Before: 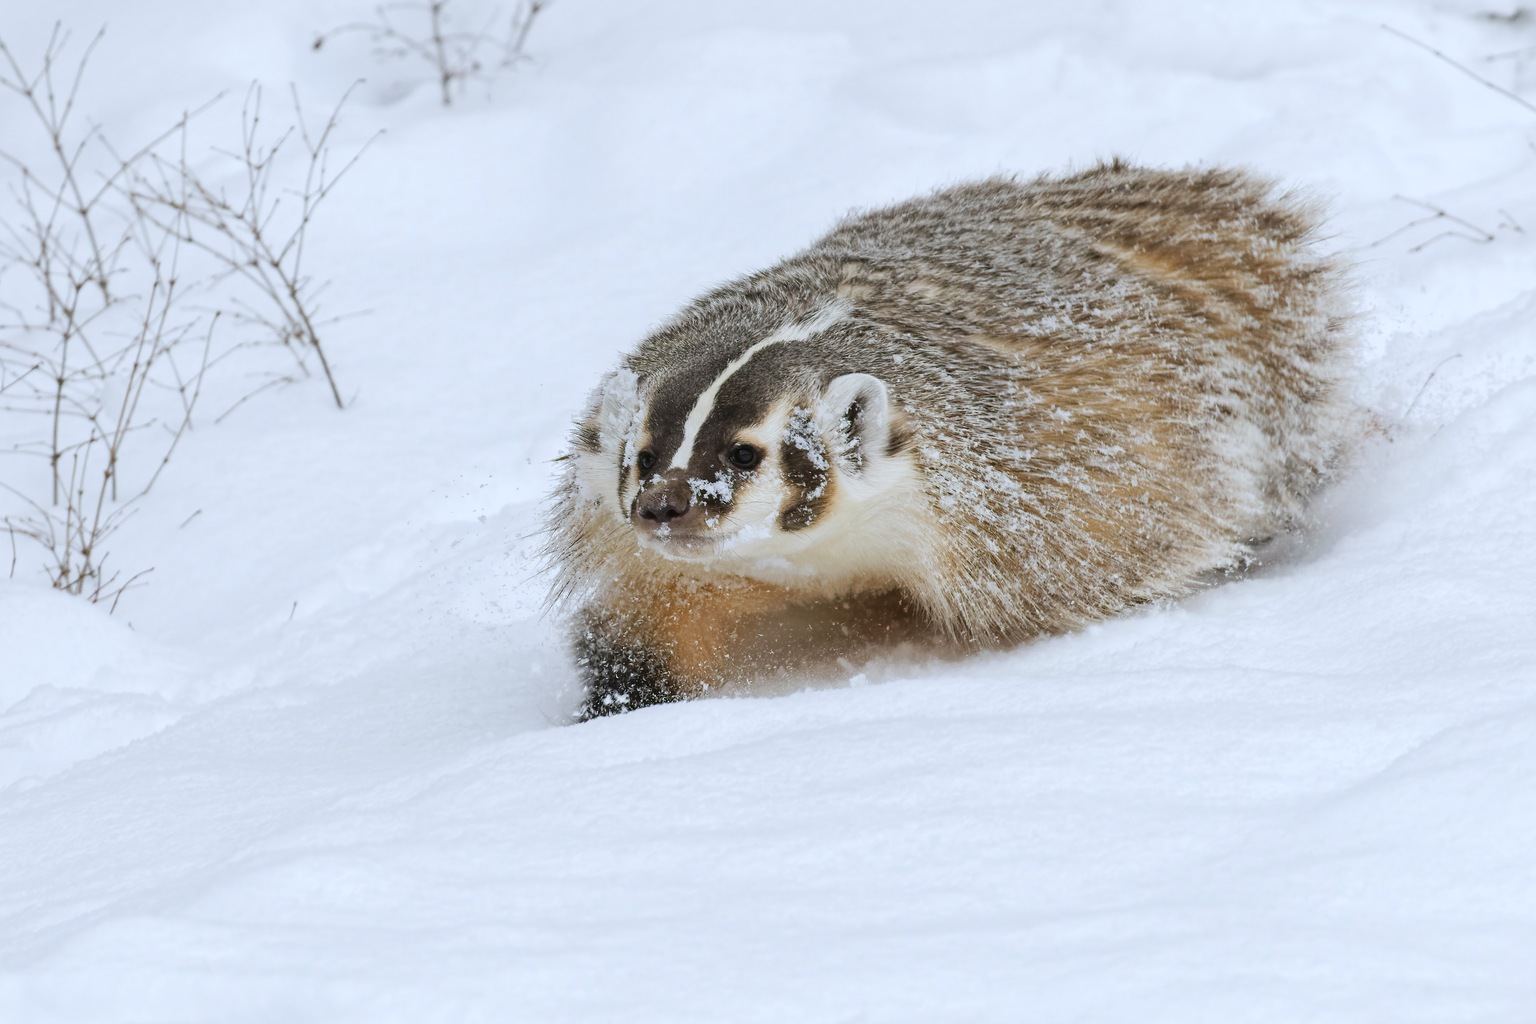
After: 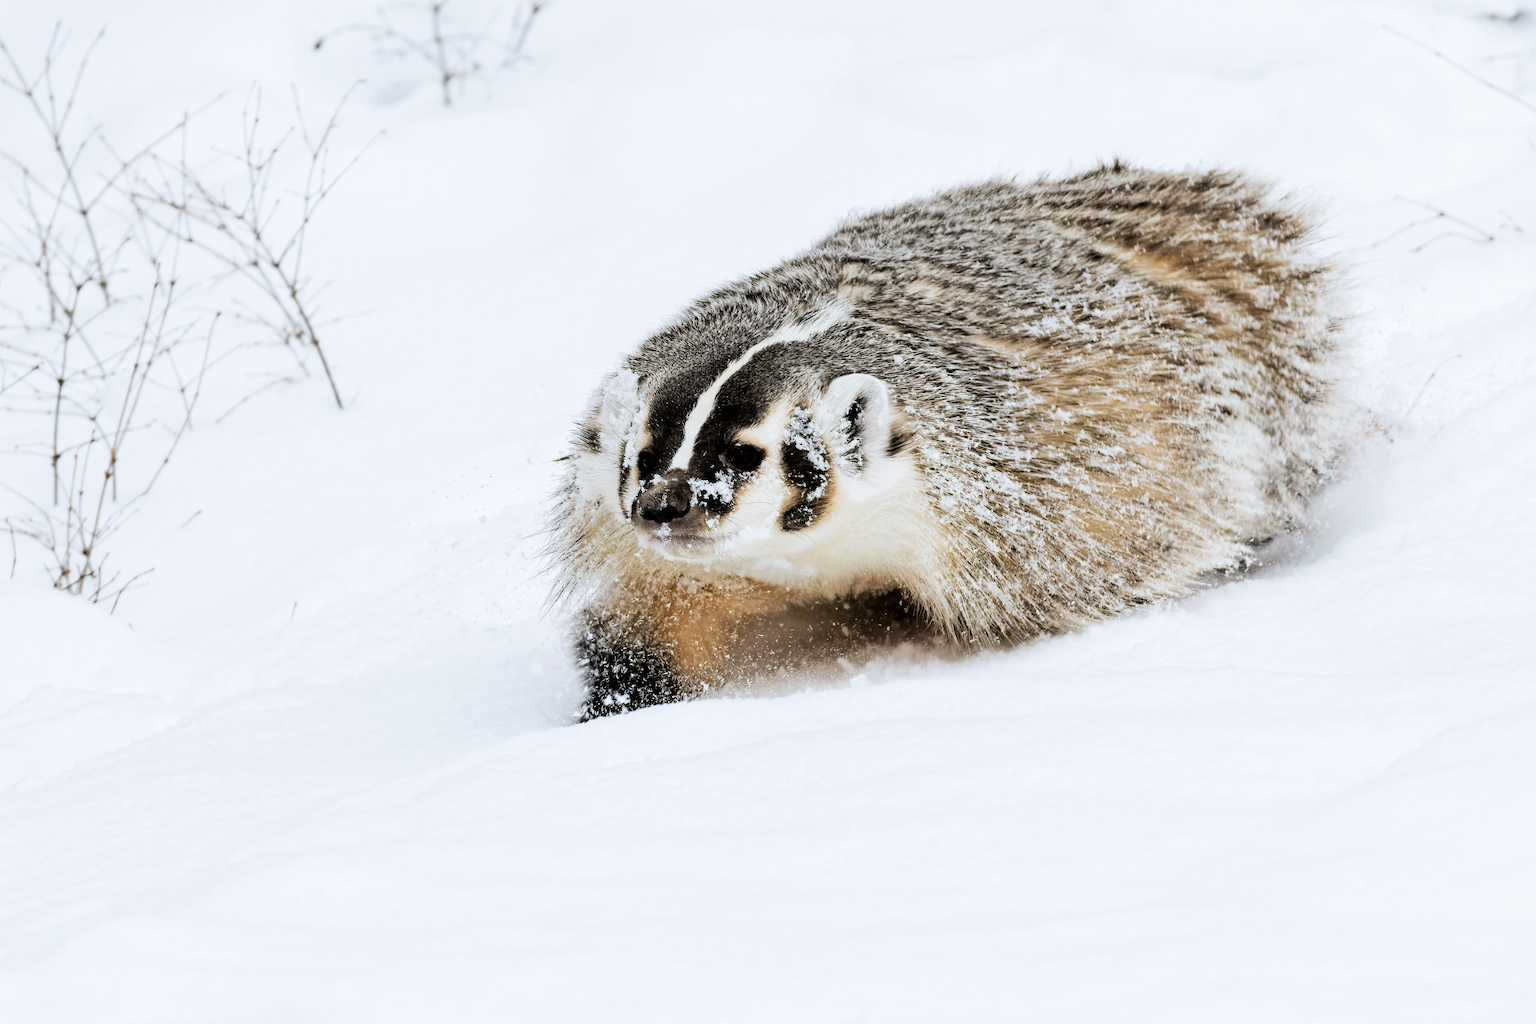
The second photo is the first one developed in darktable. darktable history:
filmic rgb: black relative exposure -5 EV, white relative exposure 3.5 EV, hardness 3.19, contrast 1.2, highlights saturation mix -50%
tone equalizer: -8 EV -0.75 EV, -7 EV -0.7 EV, -6 EV -0.6 EV, -5 EV -0.4 EV, -3 EV 0.4 EV, -2 EV 0.6 EV, -1 EV 0.7 EV, +0 EV 0.75 EV, edges refinement/feathering 500, mask exposure compensation -1.57 EV, preserve details no
